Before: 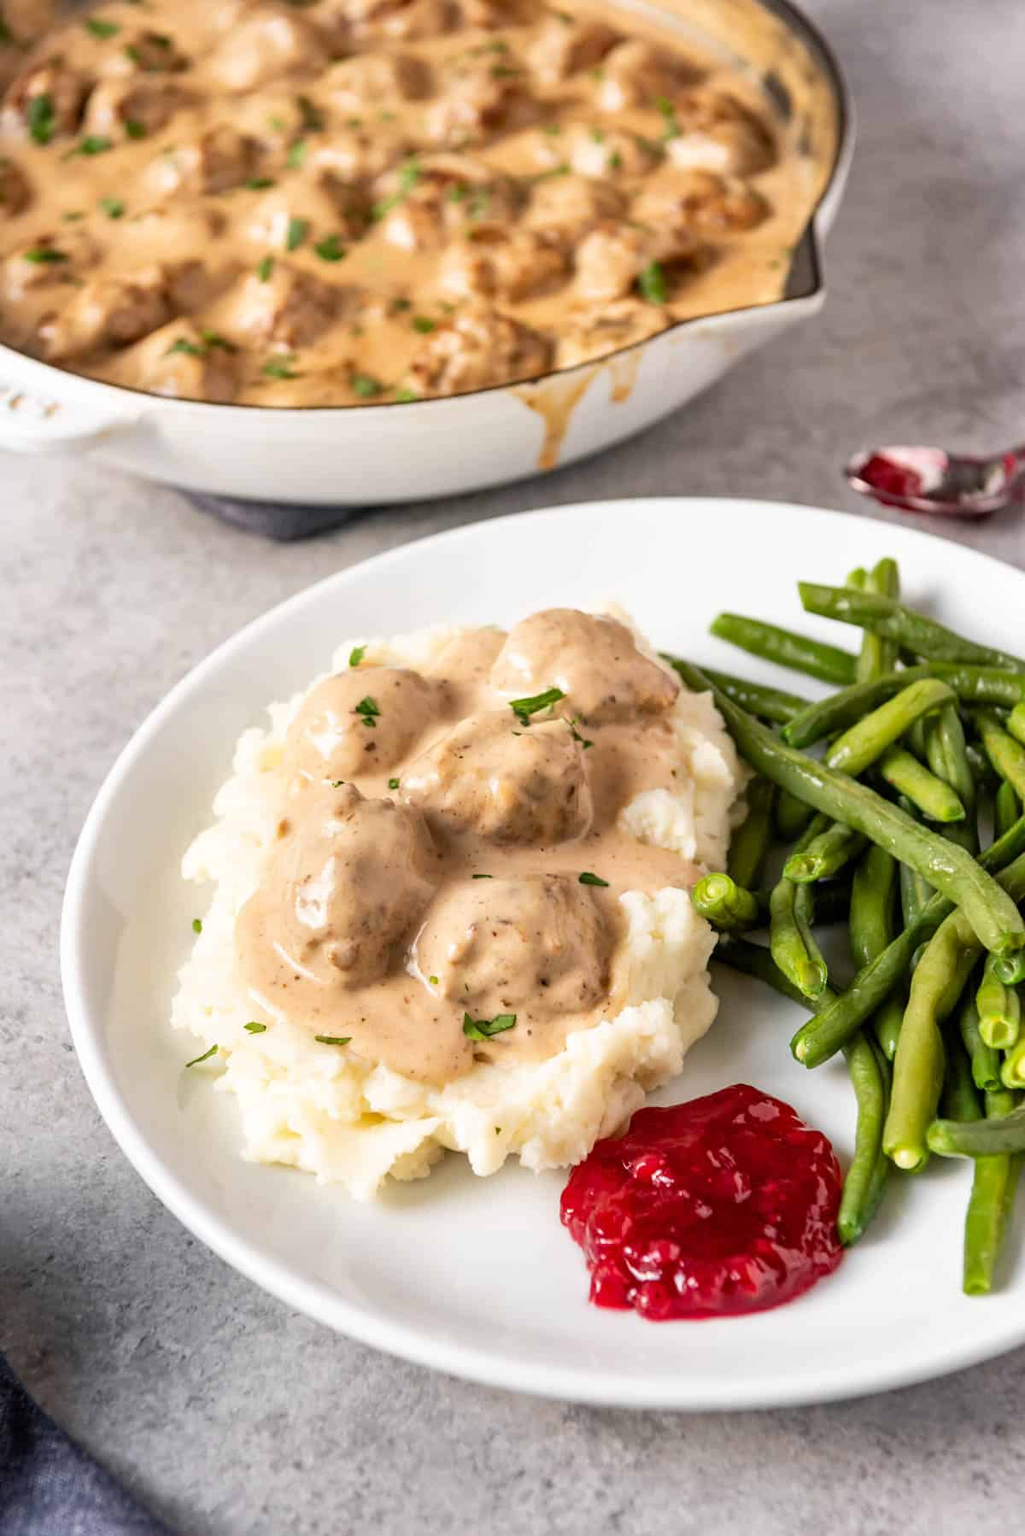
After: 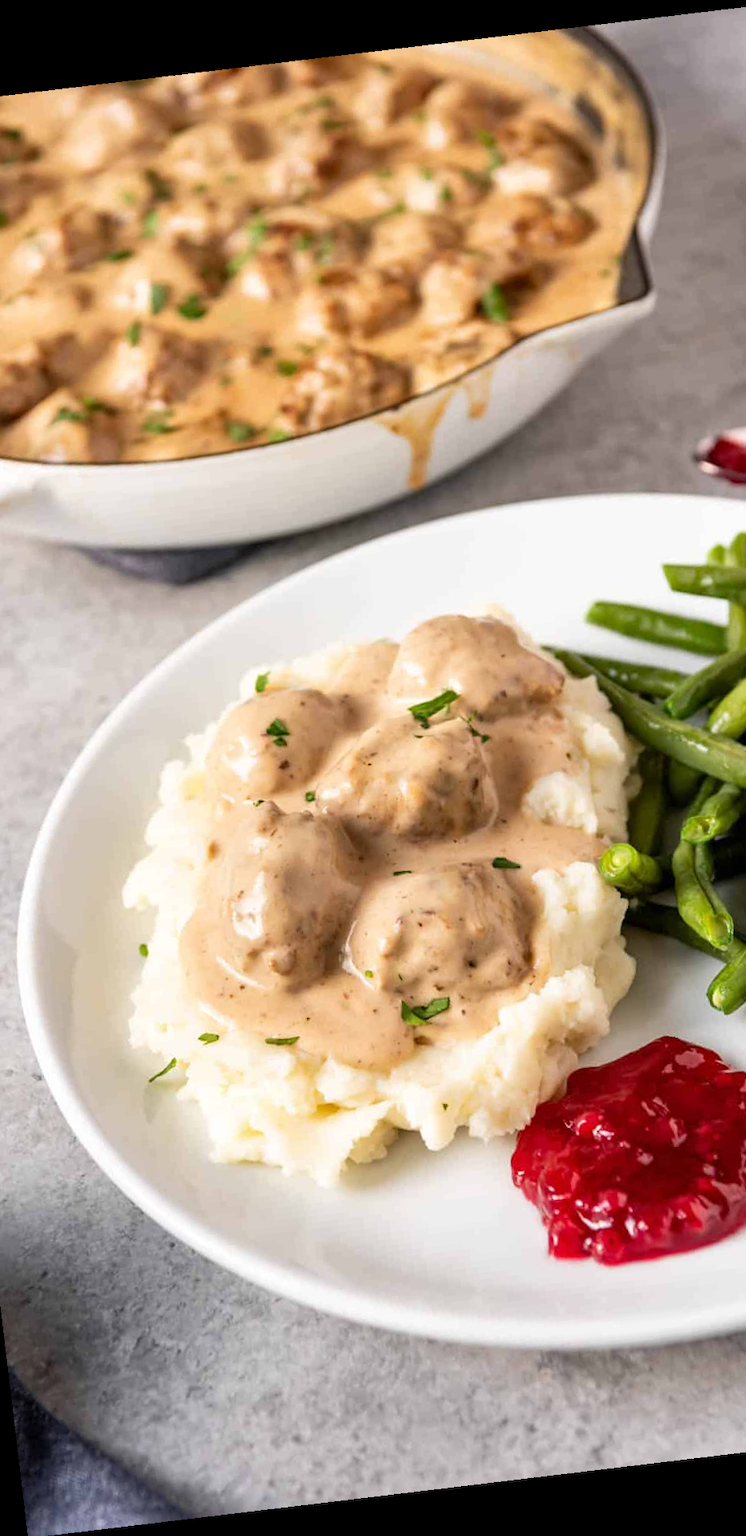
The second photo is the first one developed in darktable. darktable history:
rotate and perspective: rotation -6.83°, automatic cropping off
crop and rotate: left 12.673%, right 20.66%
